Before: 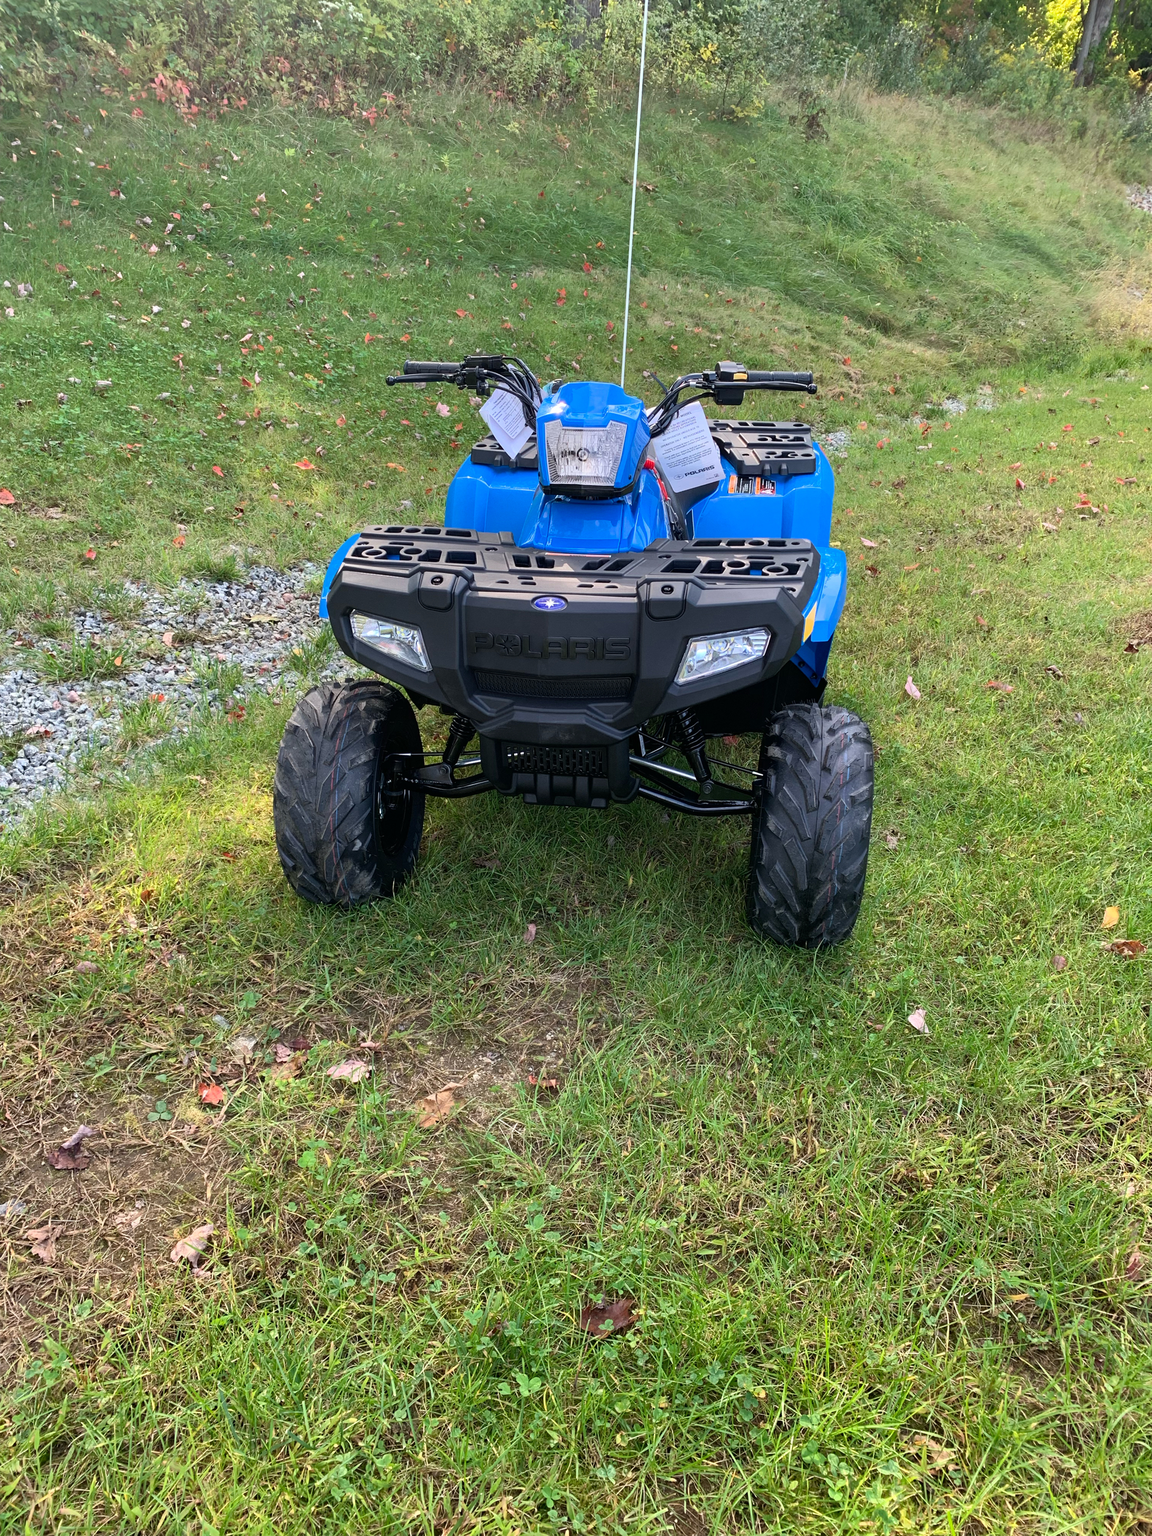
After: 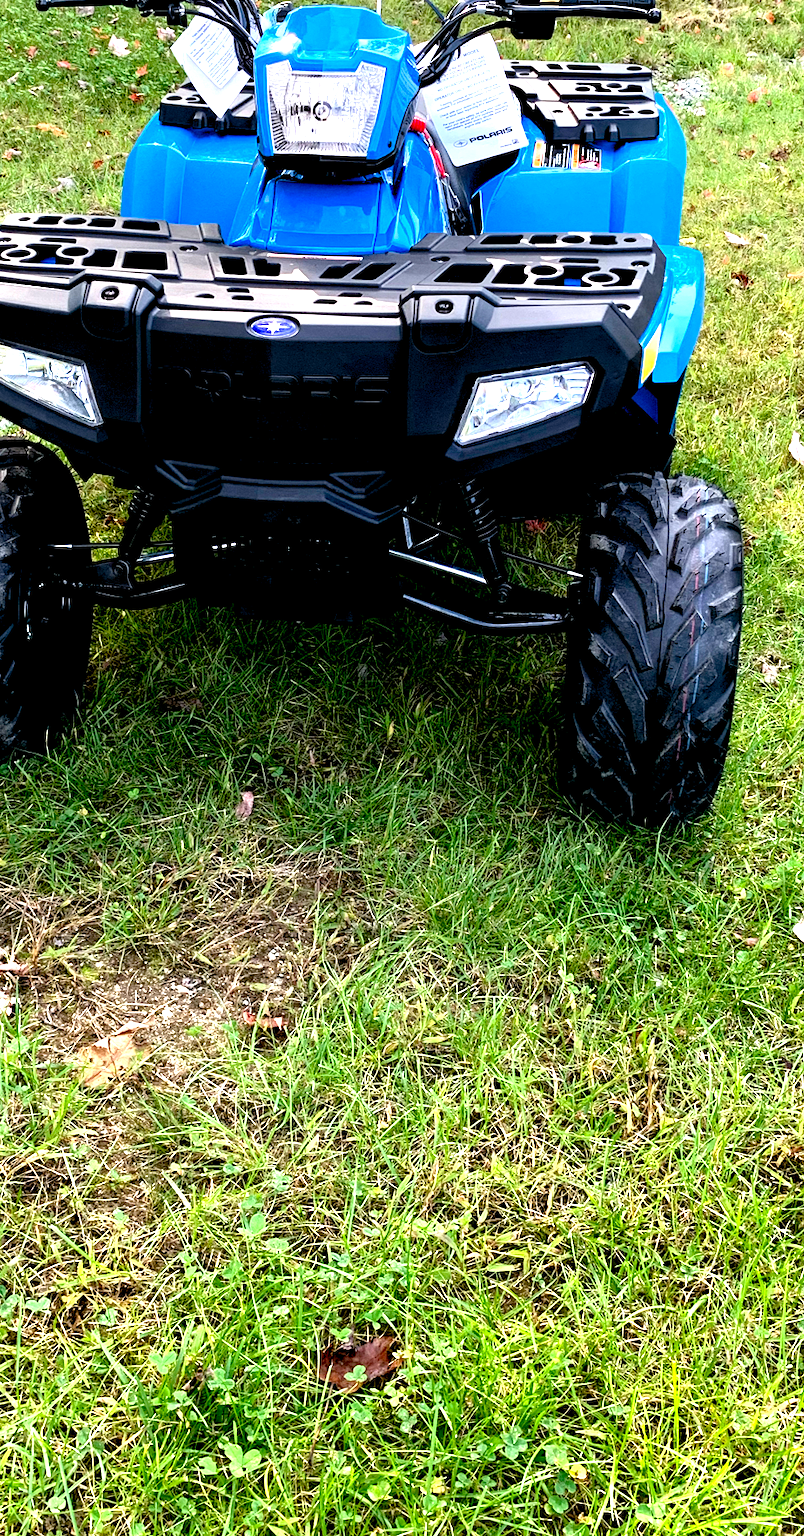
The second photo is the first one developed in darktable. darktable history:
exposure: black level correction 0.029, exposure -0.077 EV, compensate highlight preservation false
crop: left 31.388%, top 24.629%, right 20.426%, bottom 6.388%
levels: levels [0.012, 0.367, 0.697]
